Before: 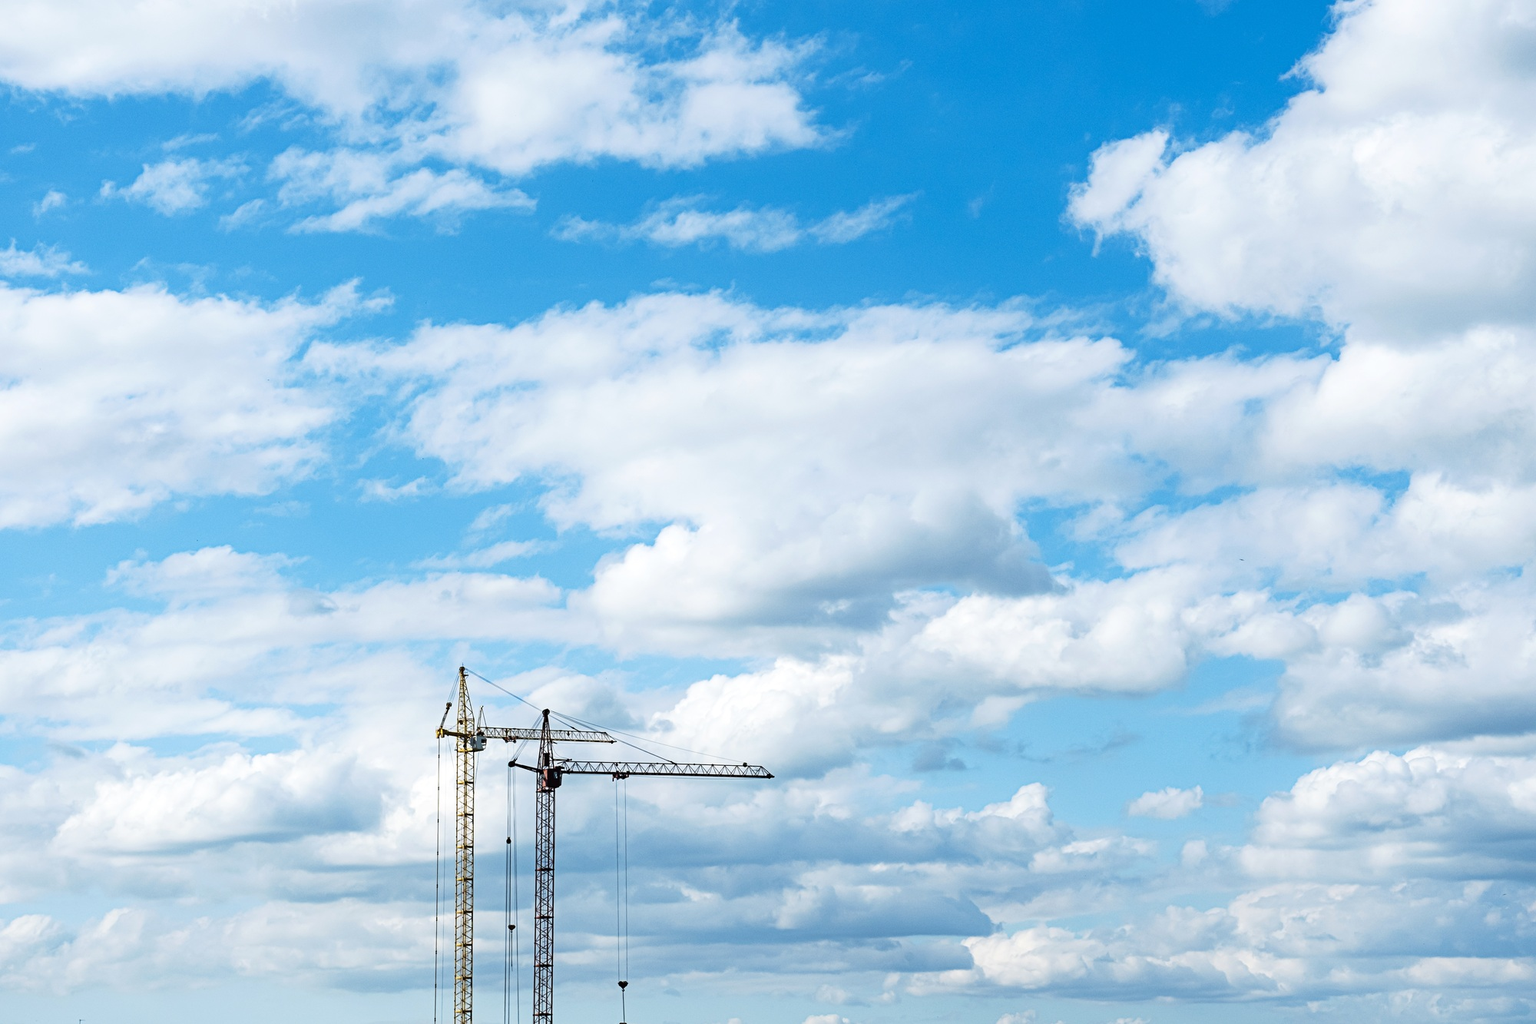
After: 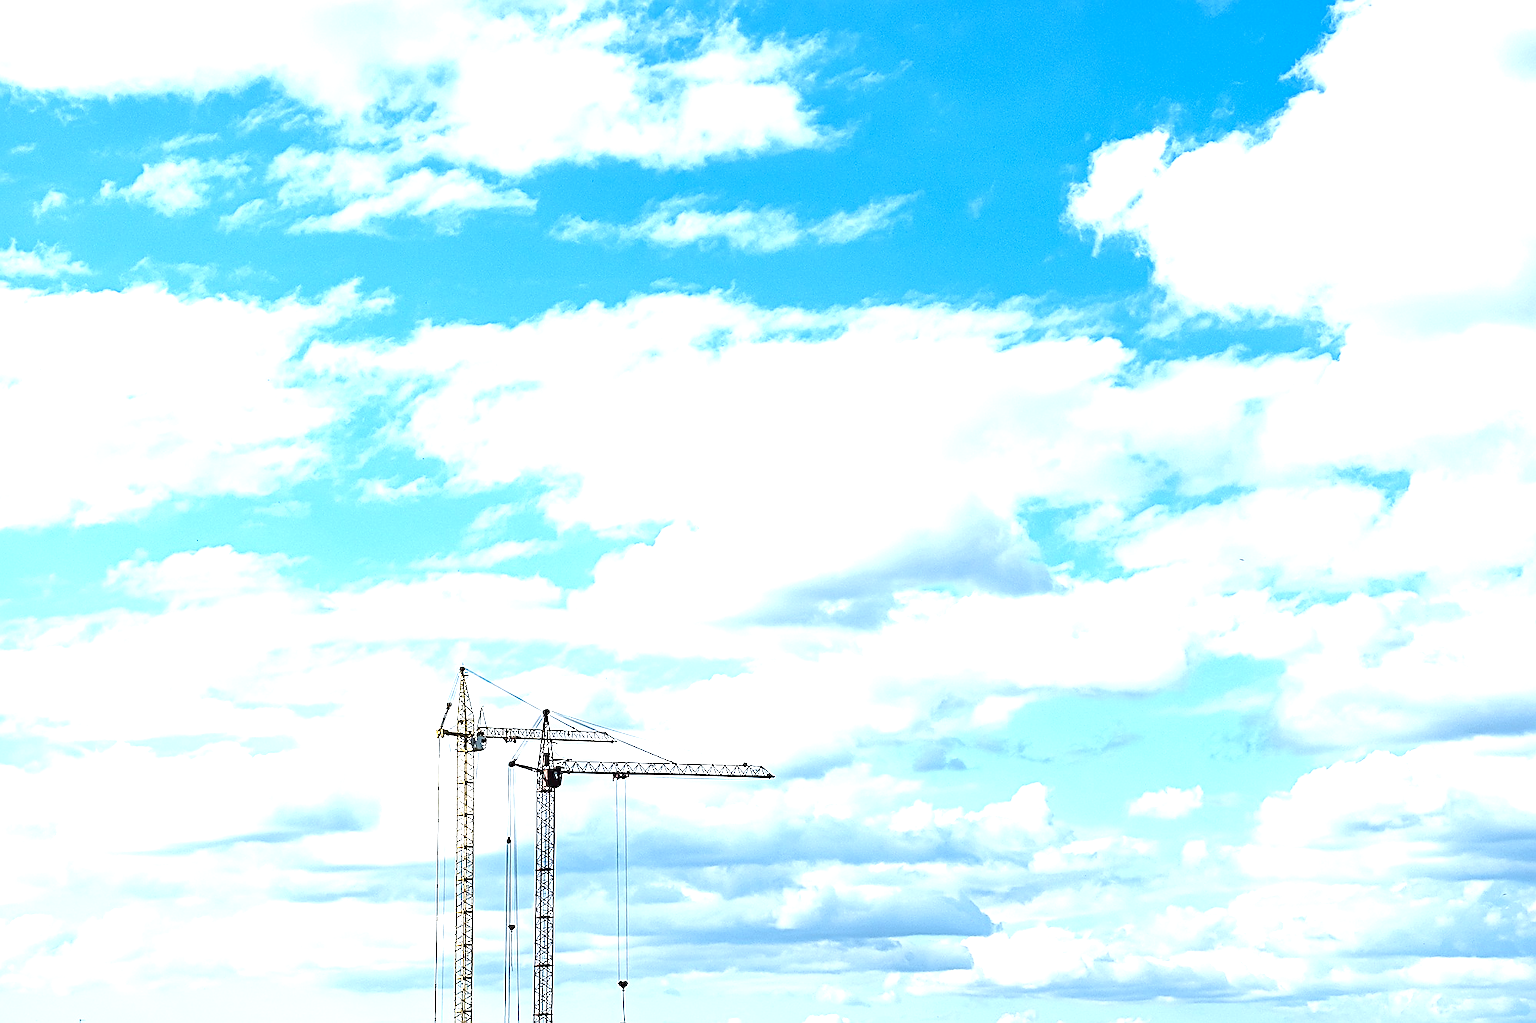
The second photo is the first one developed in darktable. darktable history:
sharpen: radius 1.368, amount 1.264, threshold 0.836
local contrast: mode bilateral grid, contrast 21, coarseness 49, detail 120%, midtone range 0.2
exposure: black level correction 0, exposure 0.898 EV, compensate exposure bias true, compensate highlight preservation false
